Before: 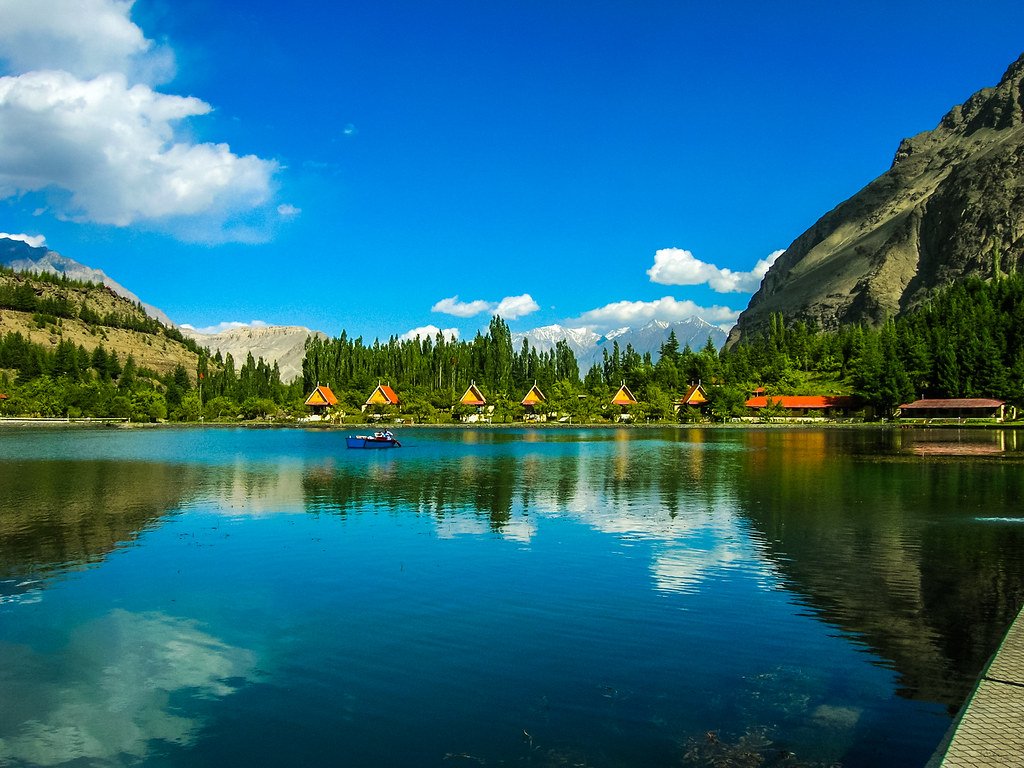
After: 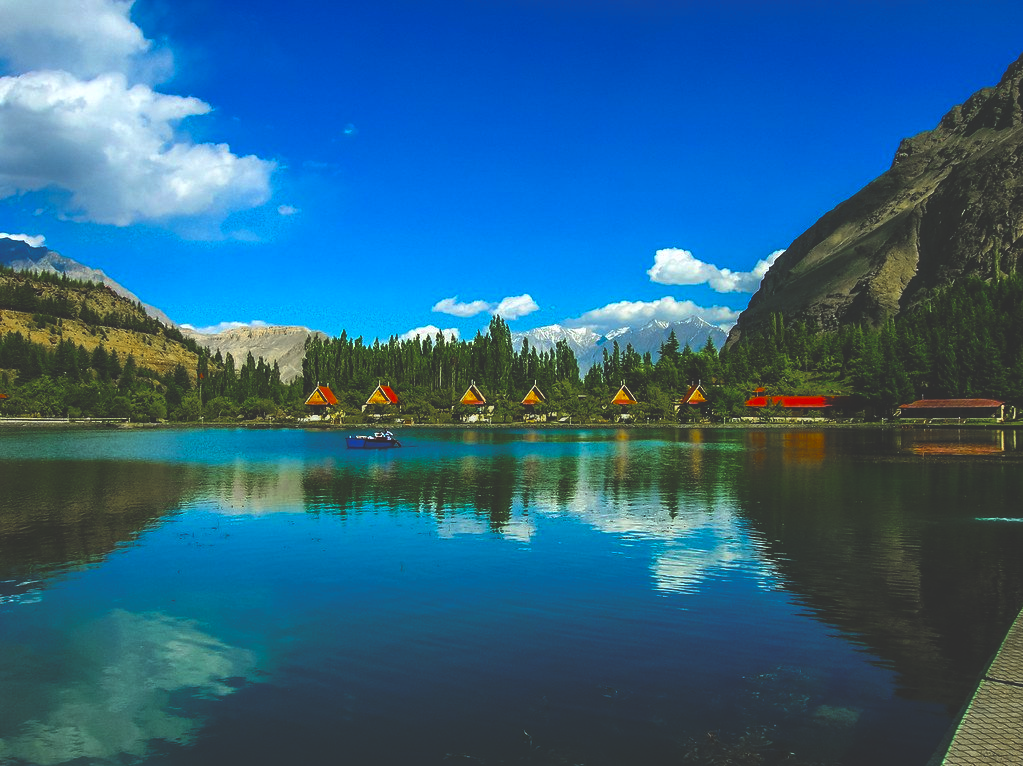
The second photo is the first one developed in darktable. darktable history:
rgb curve: curves: ch0 [(0, 0.186) (0.314, 0.284) (0.775, 0.708) (1, 1)], compensate middle gray true, preserve colors none
color zones: curves: ch0 [(0.11, 0.396) (0.195, 0.36) (0.25, 0.5) (0.303, 0.412) (0.357, 0.544) (0.75, 0.5) (0.967, 0.328)]; ch1 [(0, 0.468) (0.112, 0.512) (0.202, 0.6) (0.25, 0.5) (0.307, 0.352) (0.357, 0.544) (0.75, 0.5) (0.963, 0.524)]
color balance: output saturation 110%
crop: top 0.05%, bottom 0.098%
white balance: red 0.988, blue 1.017
